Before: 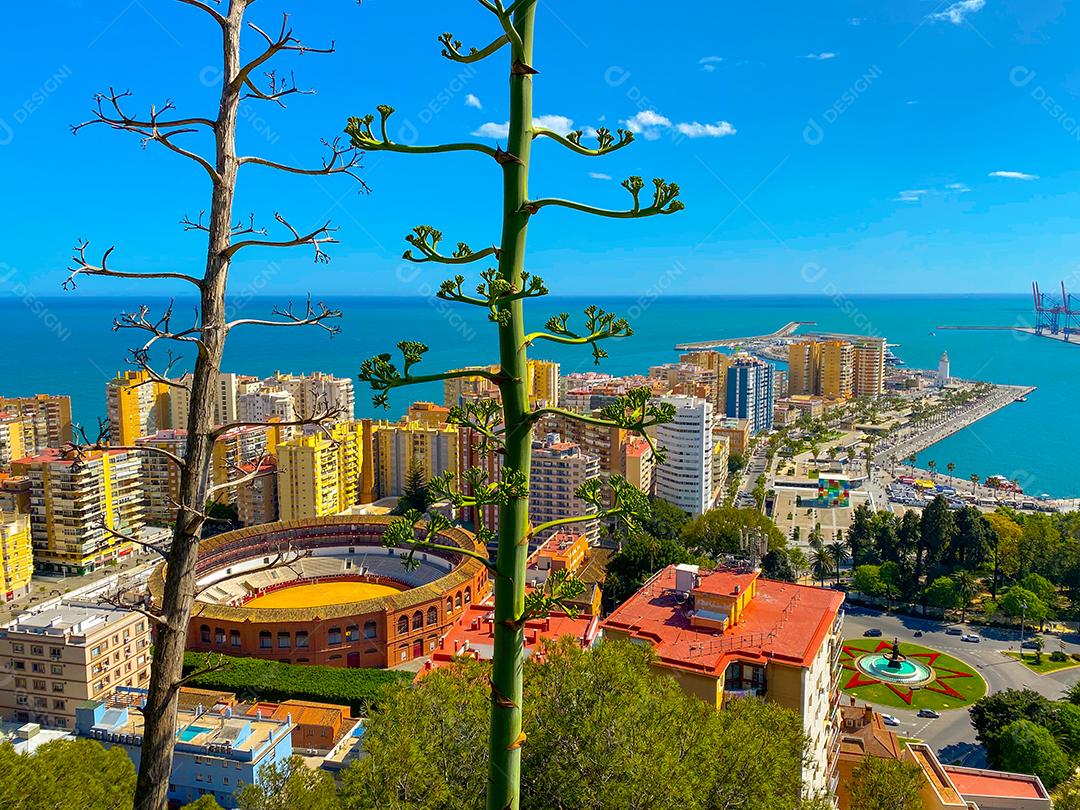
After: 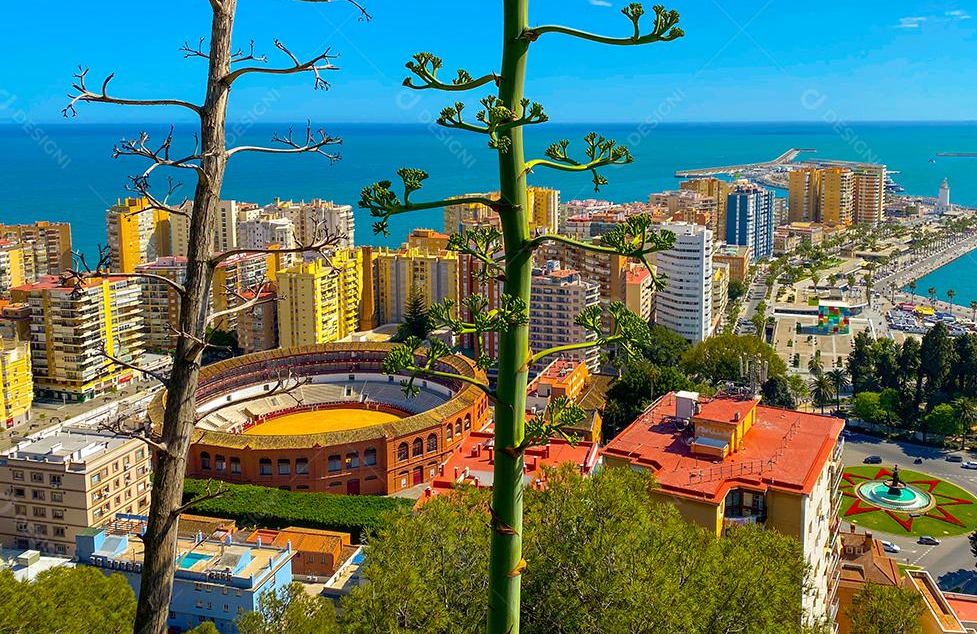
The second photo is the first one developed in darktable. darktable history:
crop: top 21.415%, right 9.445%, bottom 0.309%
